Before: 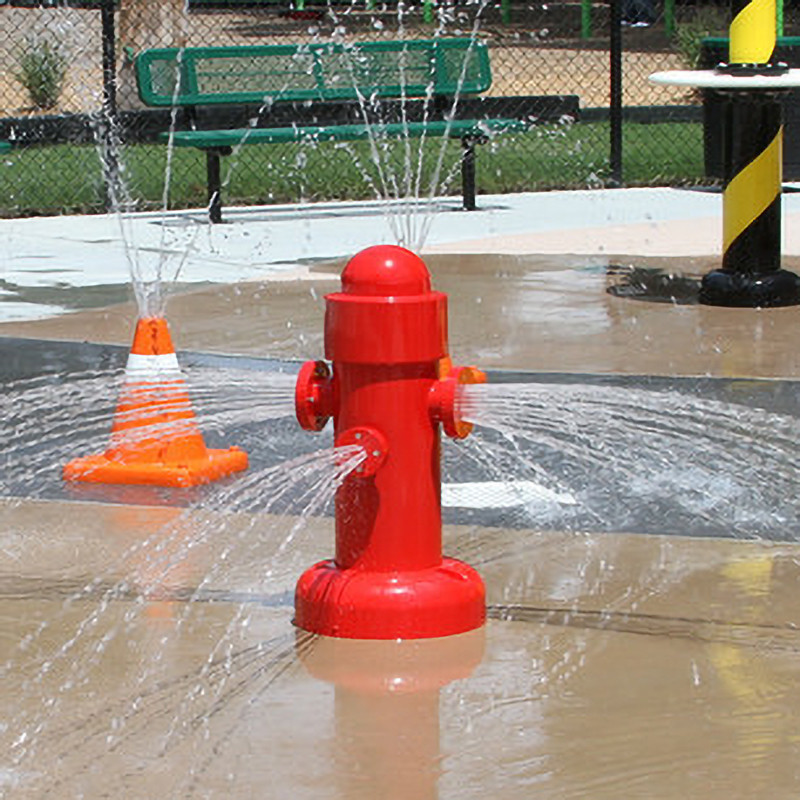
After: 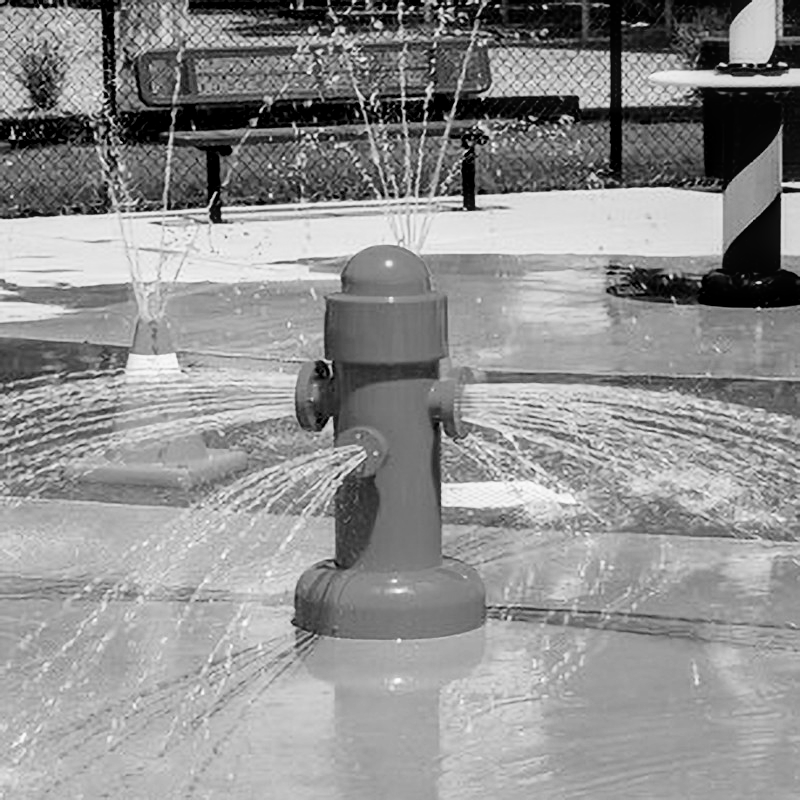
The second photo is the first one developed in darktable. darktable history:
filmic rgb: black relative exposure -5.07 EV, white relative exposure 3.52 EV, hardness 3.16, contrast 1.409, highlights saturation mix -49.68%, add noise in highlights 0.001, color science v3 (2019), use custom middle-gray values true, contrast in highlights soft
local contrast: detail 130%
